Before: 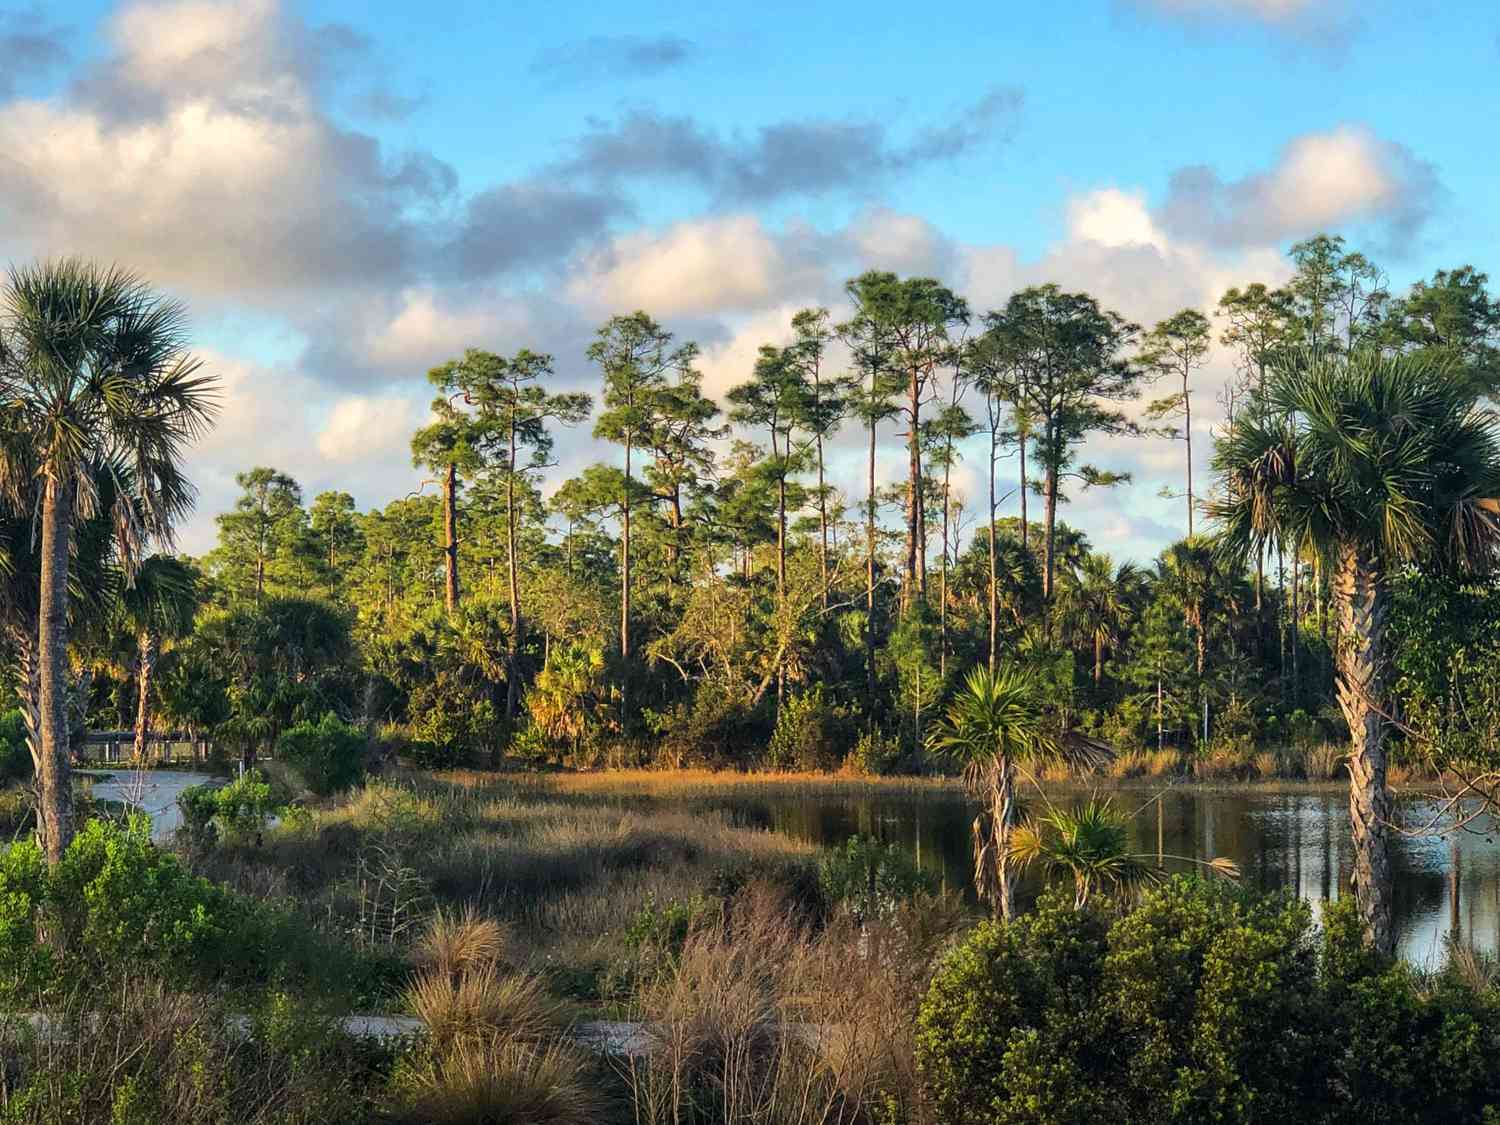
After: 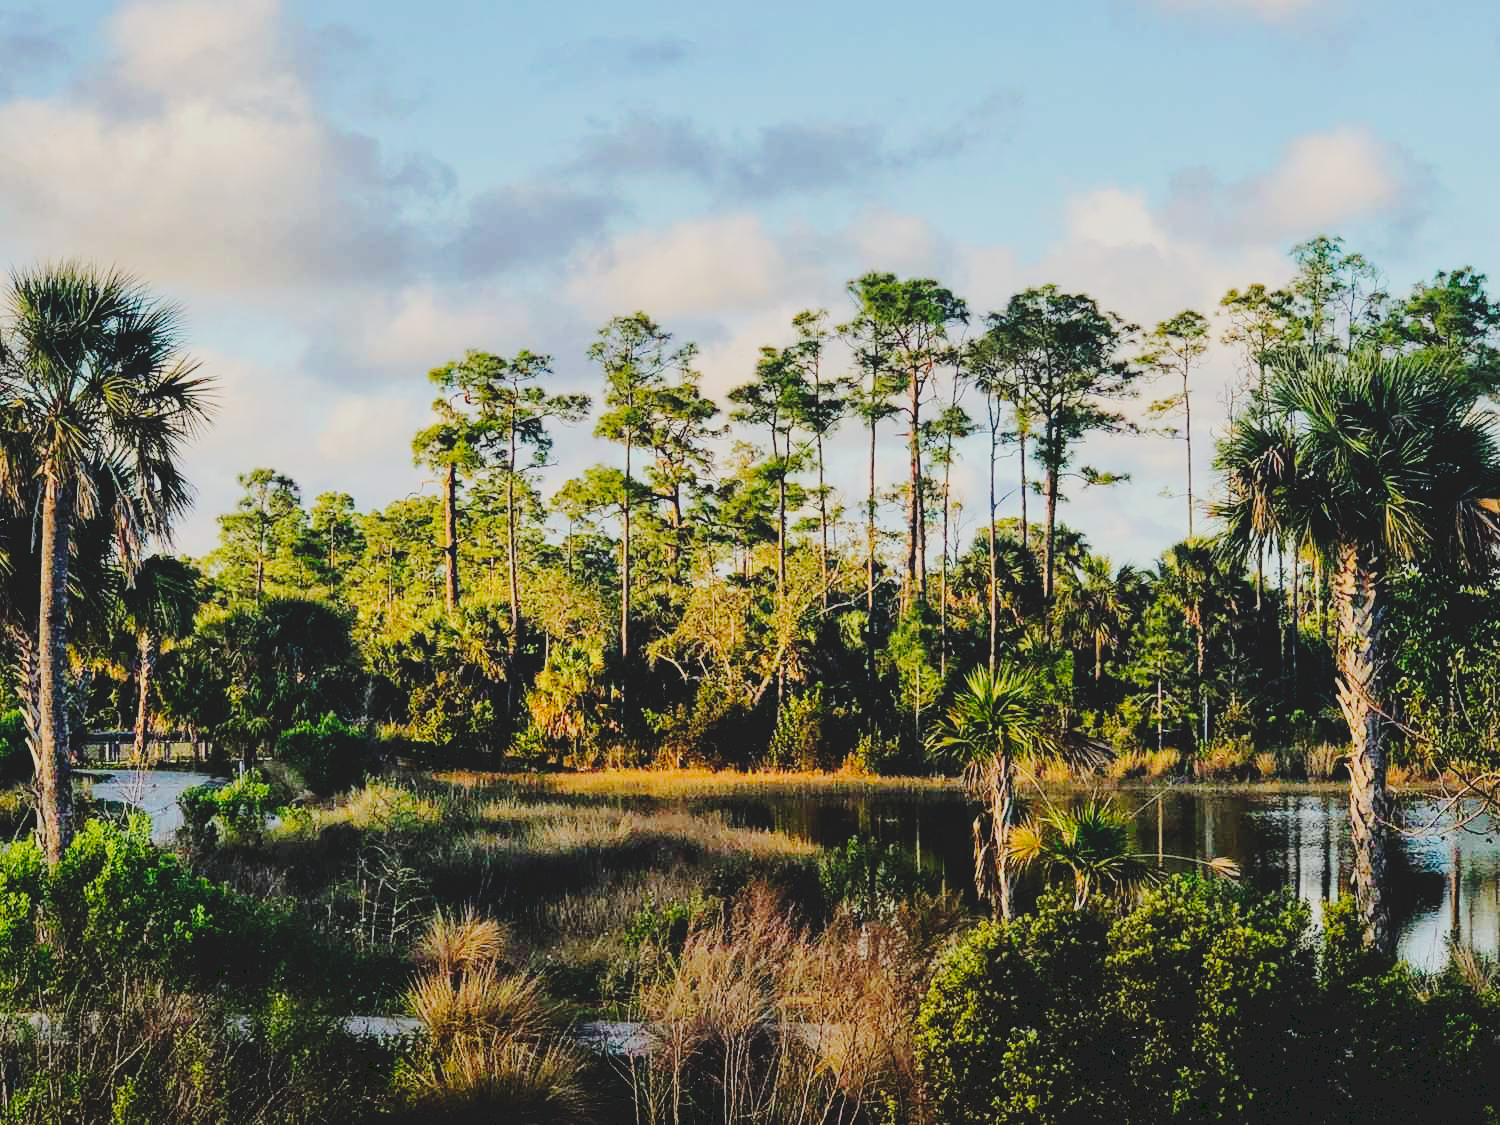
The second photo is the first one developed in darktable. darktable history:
filmic rgb: black relative exposure -16 EV, white relative exposure 6.07 EV, hardness 5.21
tone curve: curves: ch0 [(0, 0) (0.003, 0.117) (0.011, 0.115) (0.025, 0.116) (0.044, 0.116) (0.069, 0.112) (0.1, 0.113) (0.136, 0.127) (0.177, 0.148) (0.224, 0.191) (0.277, 0.249) (0.335, 0.363) (0.399, 0.479) (0.468, 0.589) (0.543, 0.664) (0.623, 0.733) (0.709, 0.799) (0.801, 0.852) (0.898, 0.914) (1, 1)], preserve colors none
